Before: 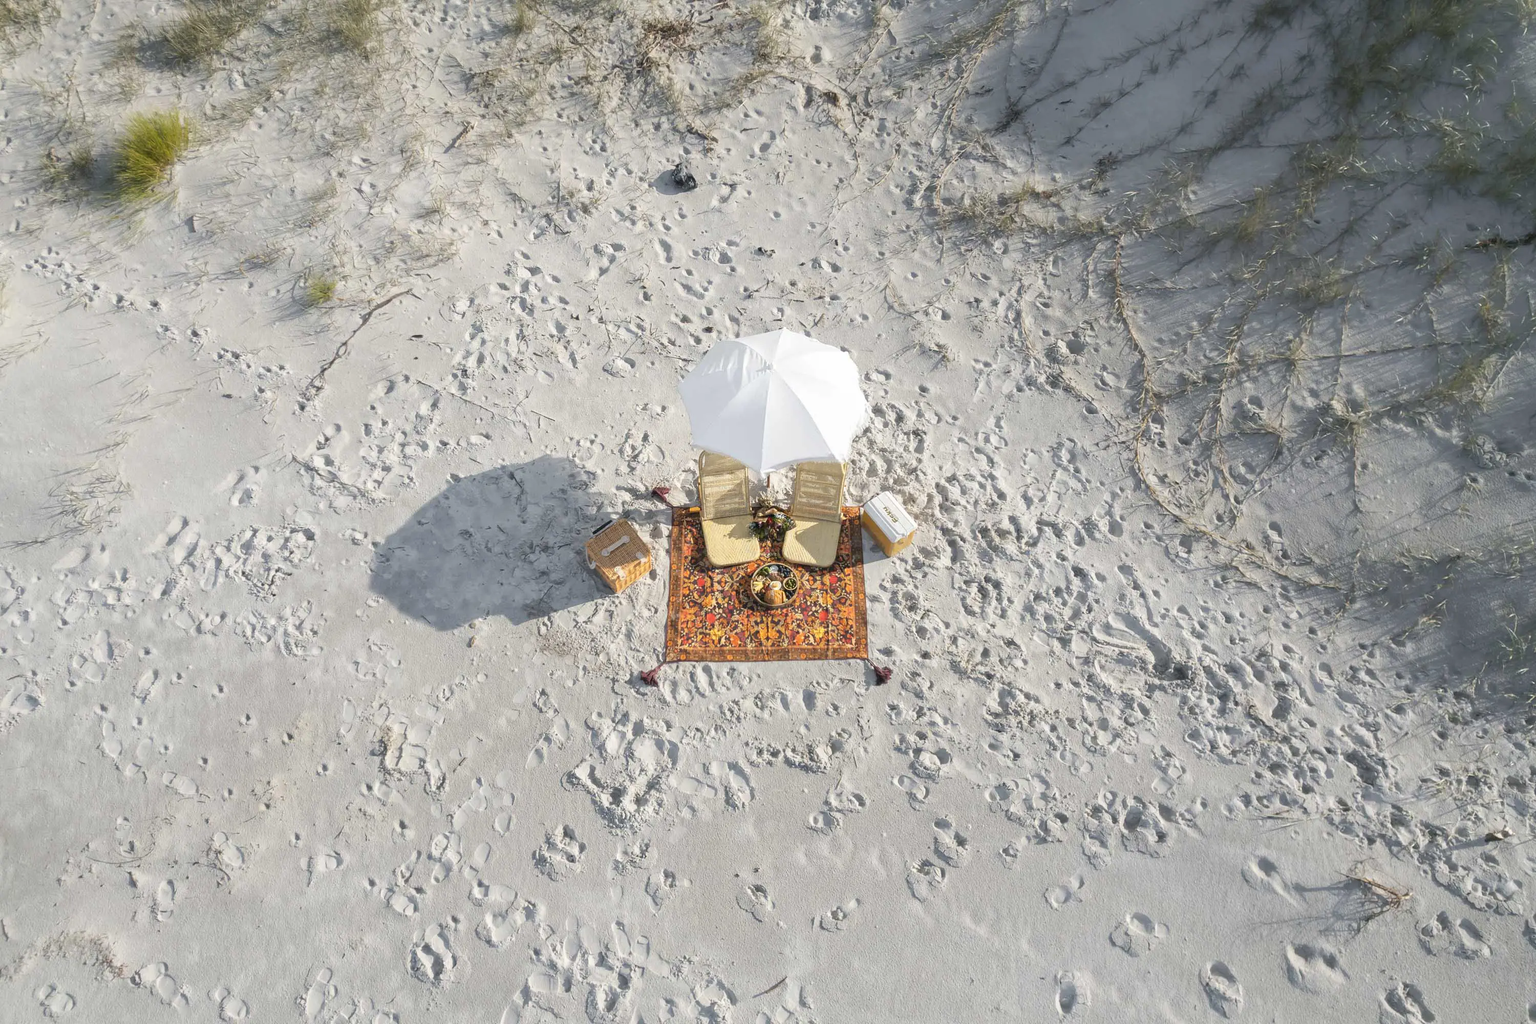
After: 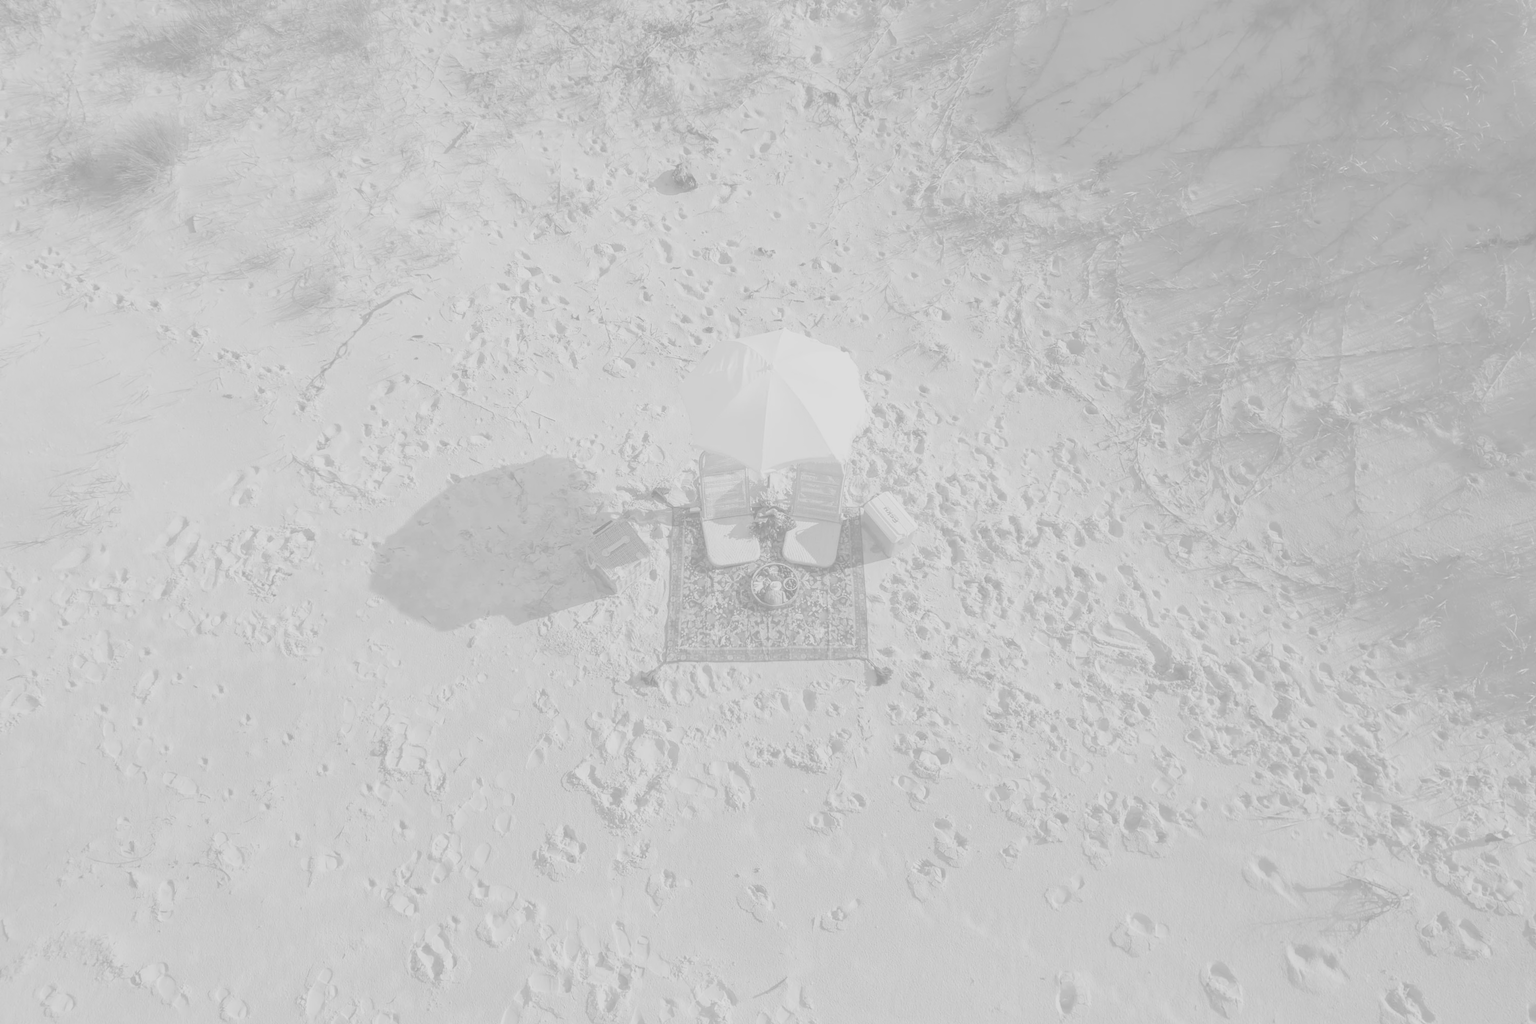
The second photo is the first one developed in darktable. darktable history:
monochrome: a -71.75, b 75.82
colorize: hue 331.2°, saturation 75%, source mix 30.28%, lightness 70.52%, version 1
